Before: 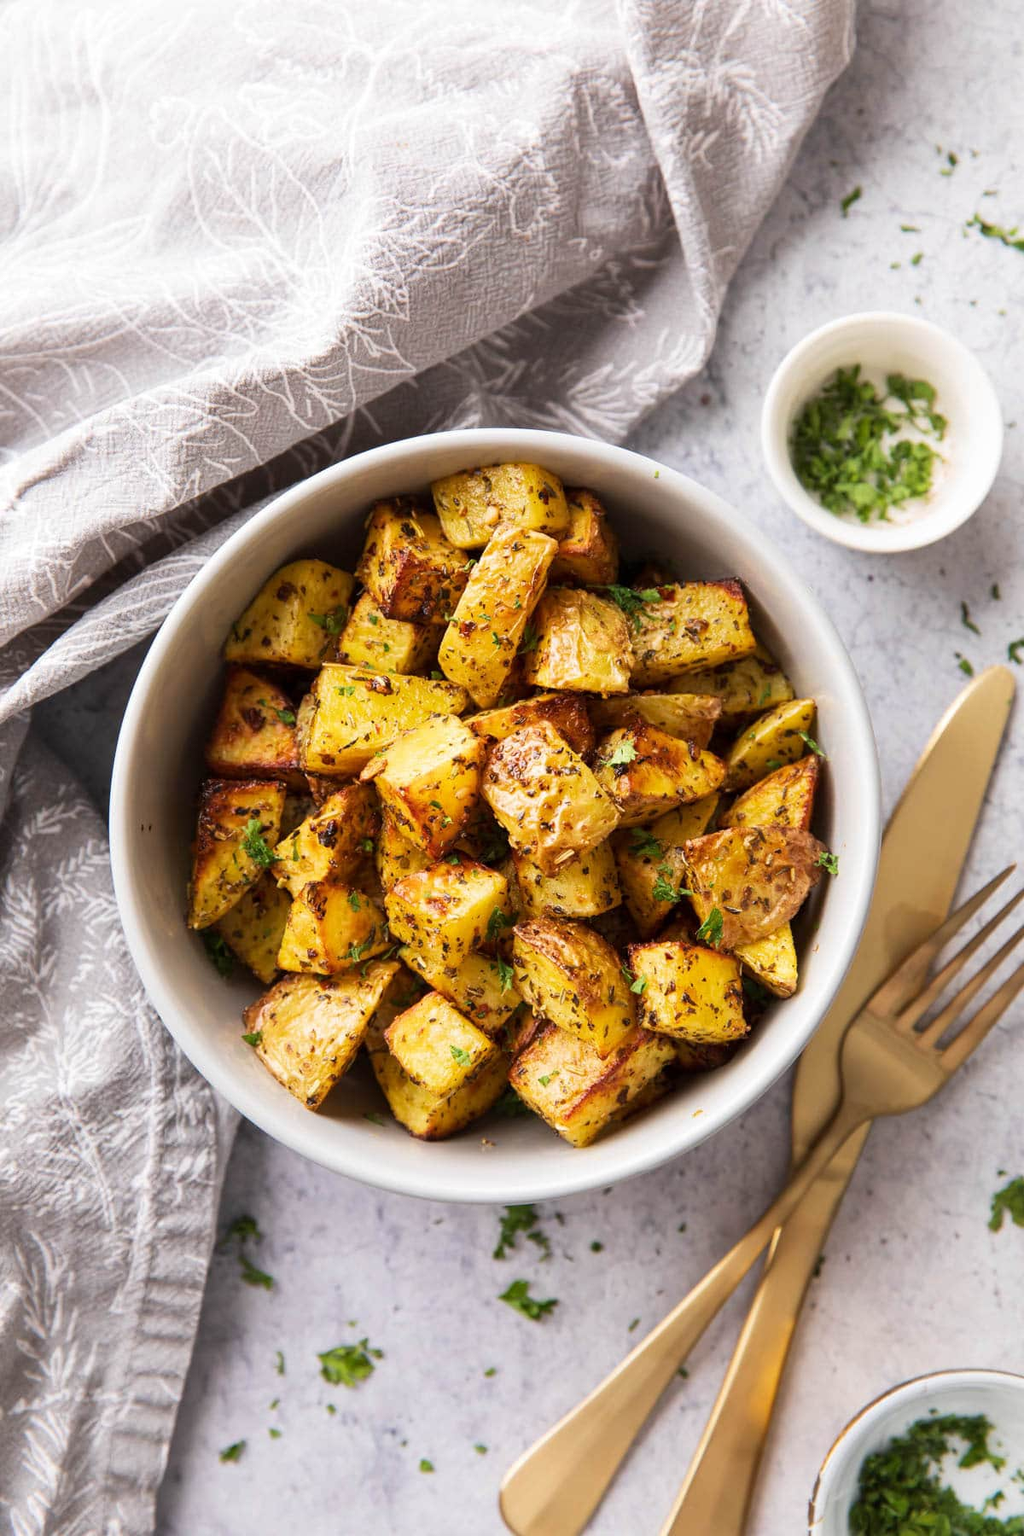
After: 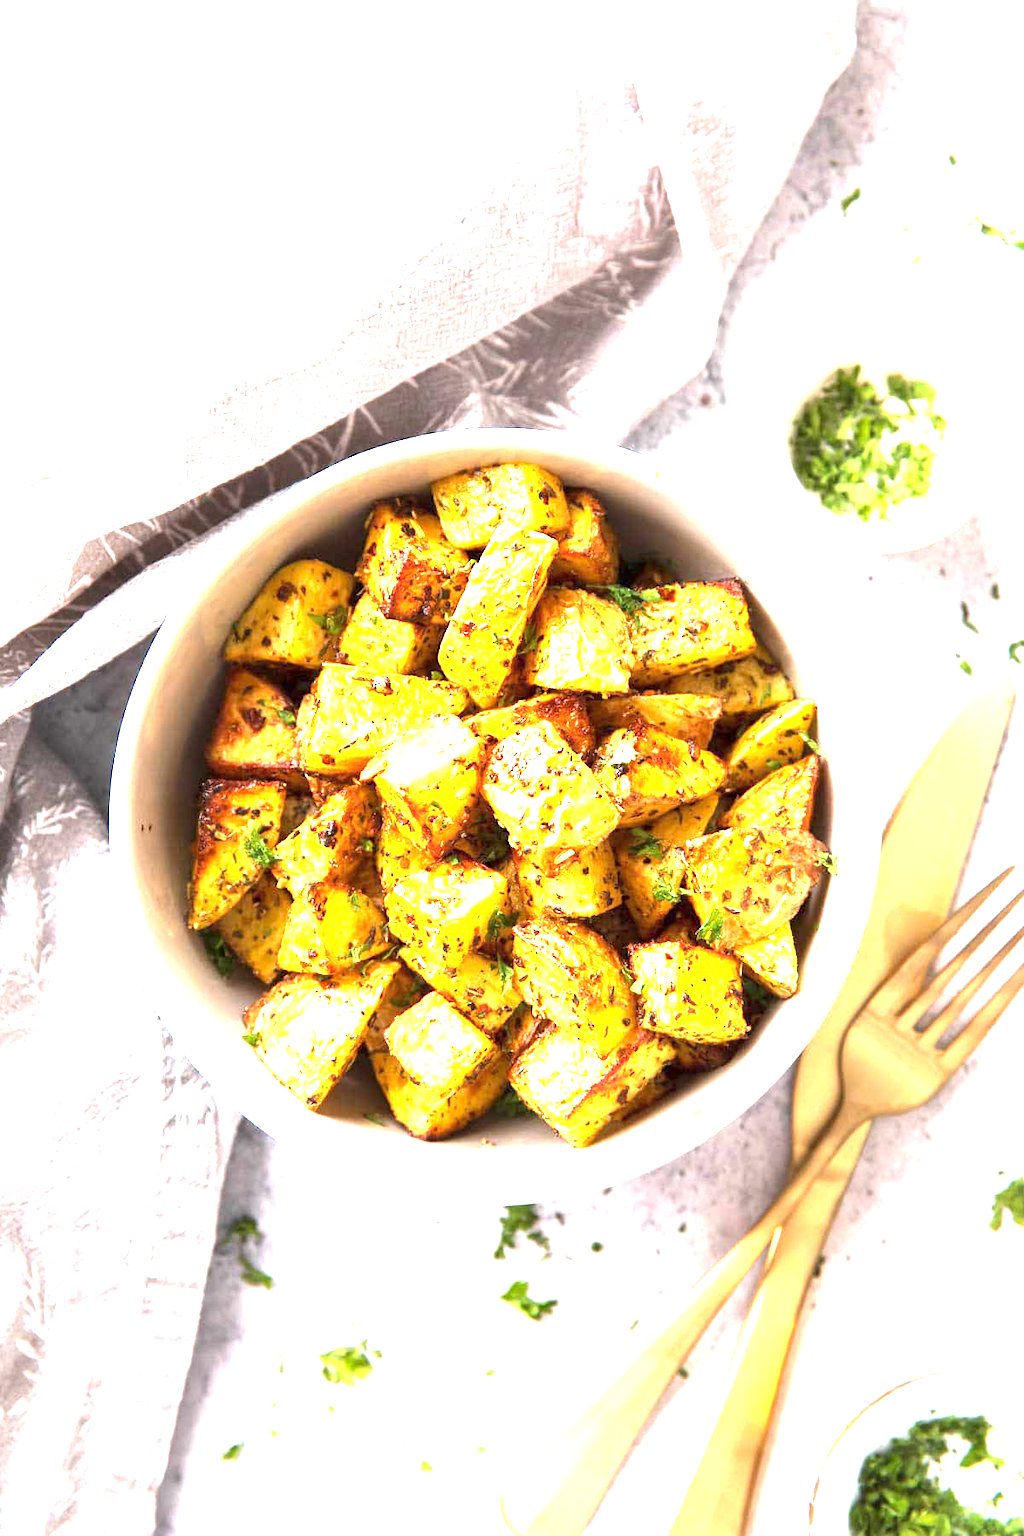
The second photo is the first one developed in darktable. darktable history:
exposure: exposure 2.201 EV, compensate exposure bias true, compensate highlight preservation false
